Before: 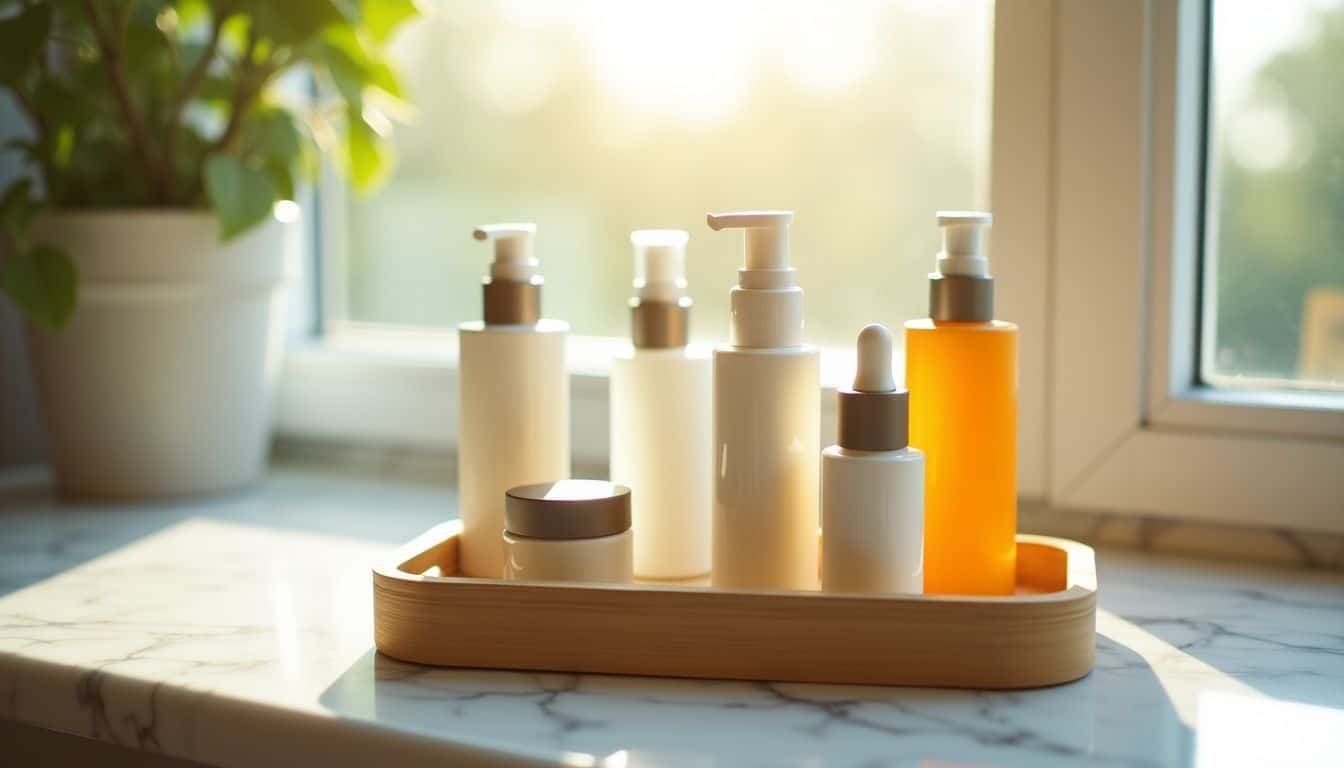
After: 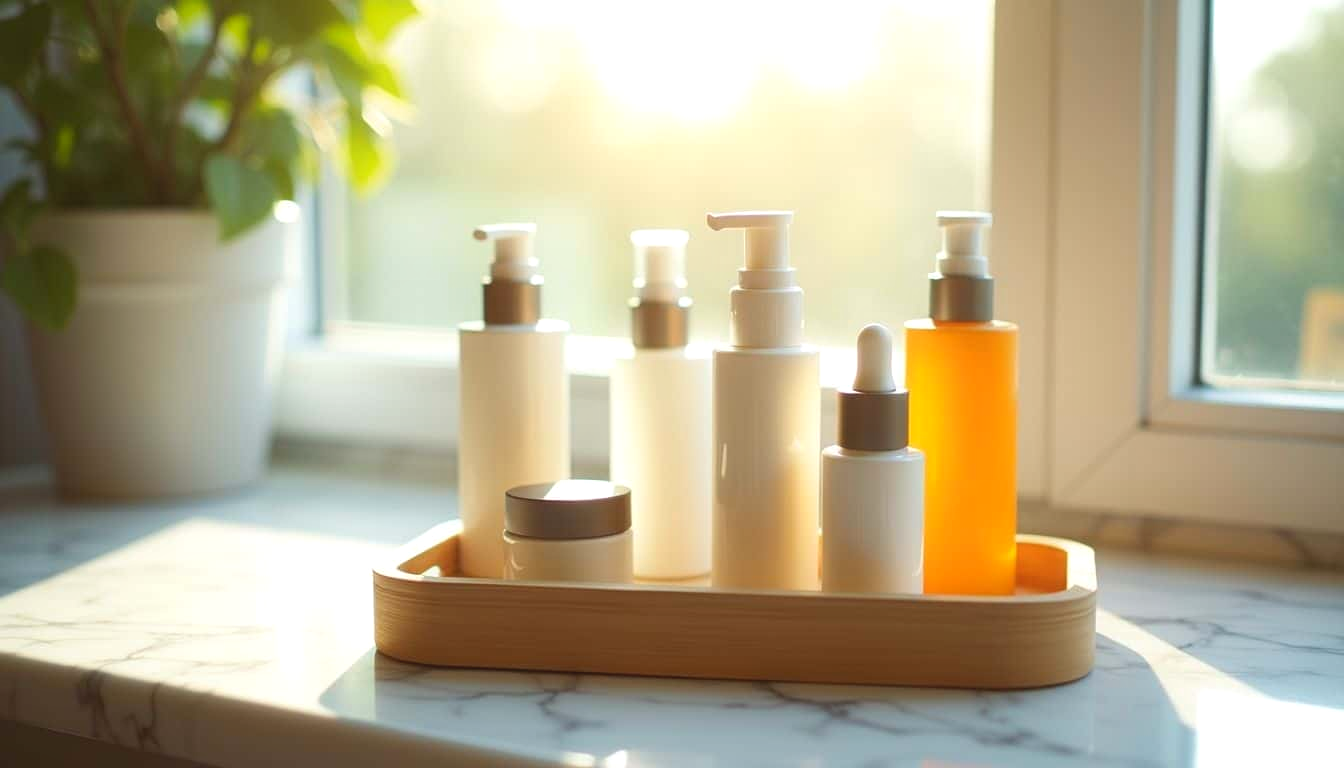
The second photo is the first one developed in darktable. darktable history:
exposure: exposure 0.2 EV, compensate highlight preservation false
contrast equalizer: y [[0.5, 0.486, 0.447, 0.446, 0.489, 0.5], [0.5 ×6], [0.5 ×6], [0 ×6], [0 ×6]]
